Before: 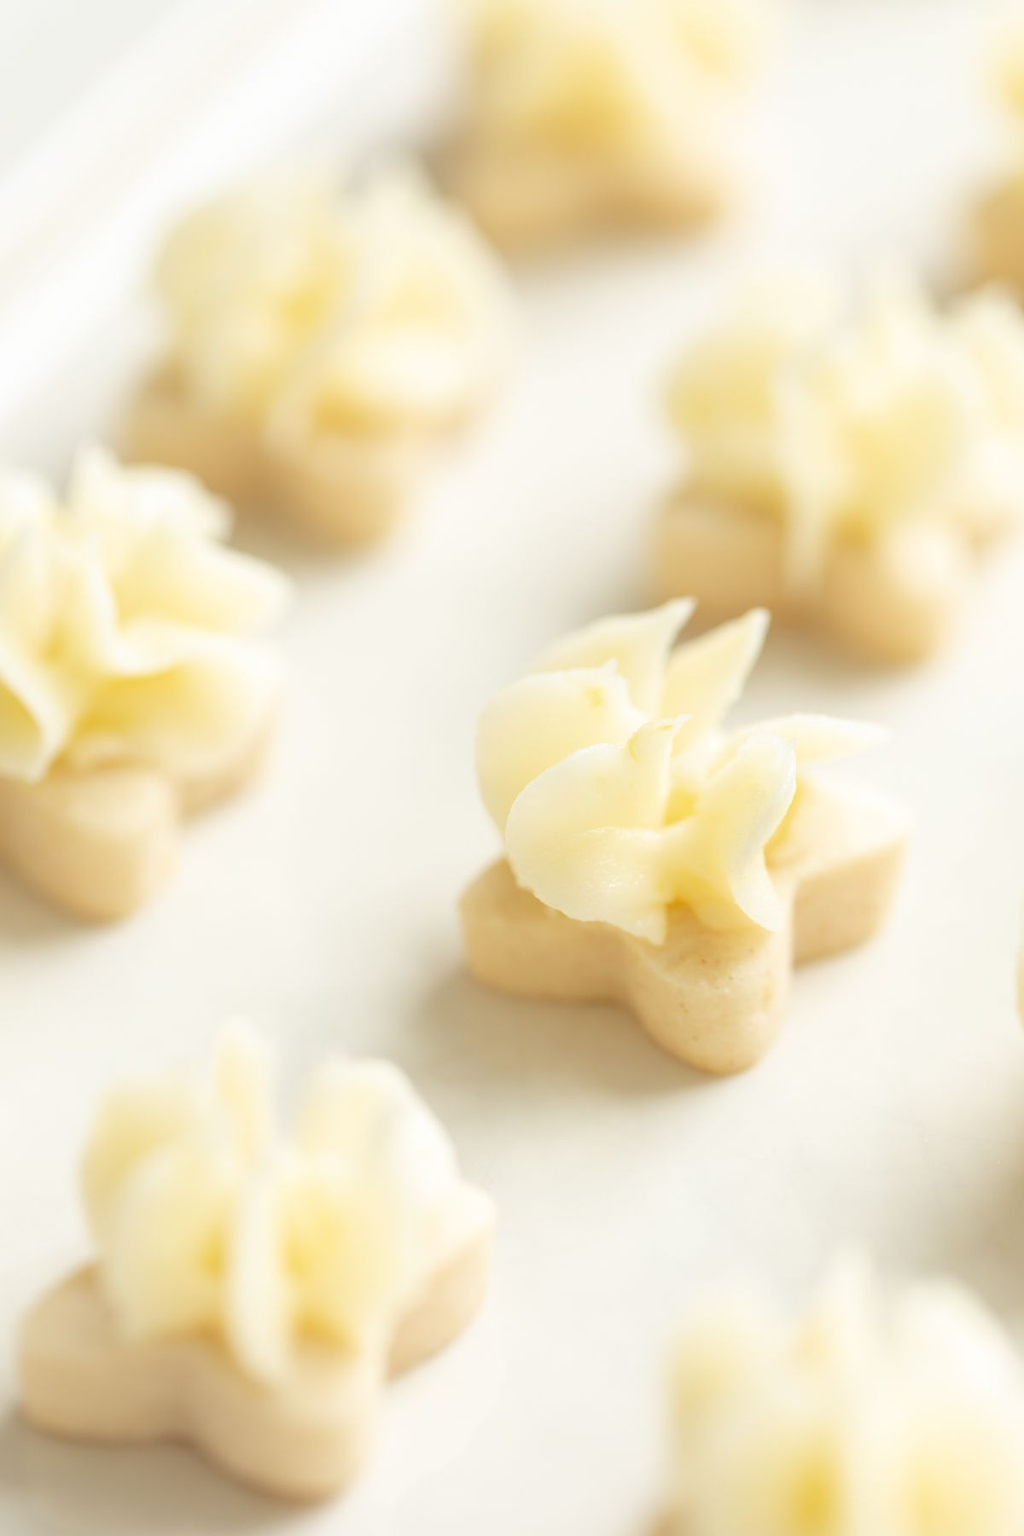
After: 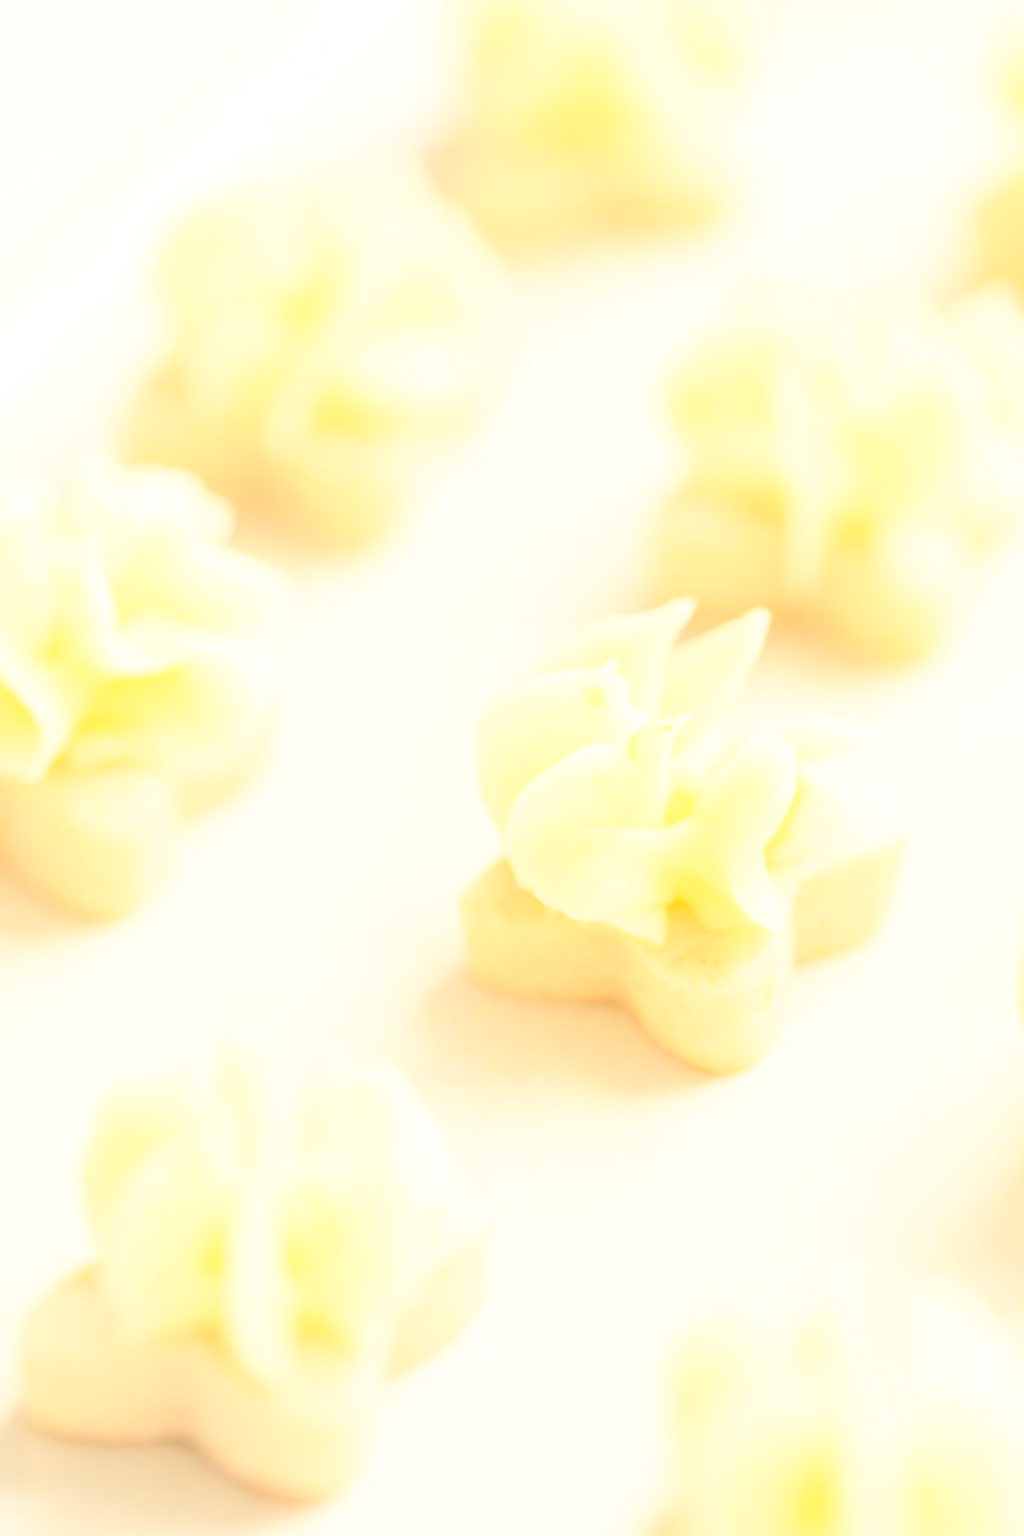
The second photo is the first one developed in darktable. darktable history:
base curve: curves: ch0 [(0, 0) (0.007, 0.004) (0.027, 0.03) (0.046, 0.07) (0.207, 0.54) (0.442, 0.872) (0.673, 0.972) (1, 1)]
color correction: highlights b* 0.035
